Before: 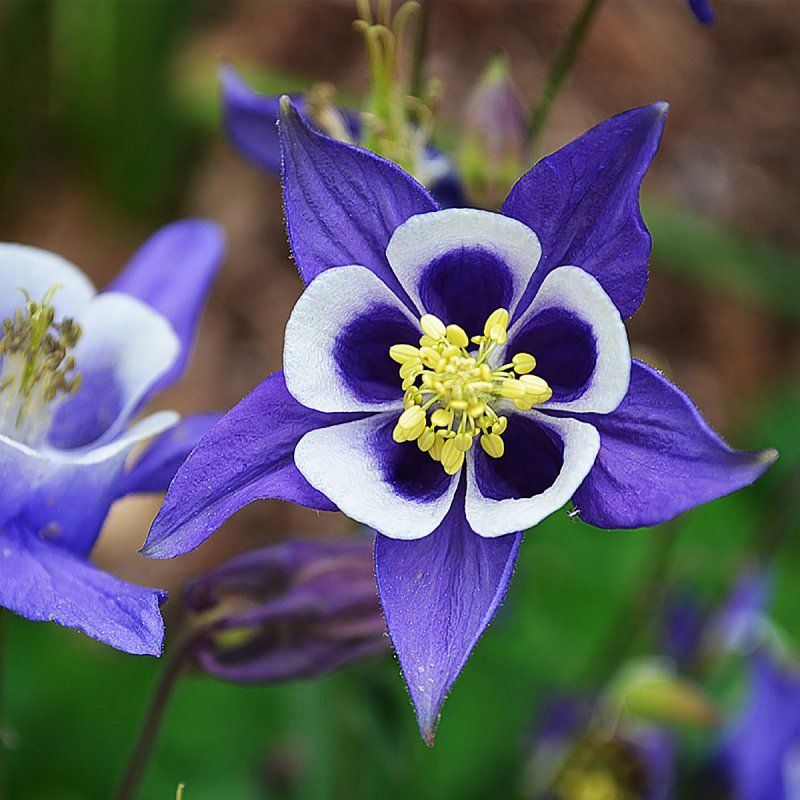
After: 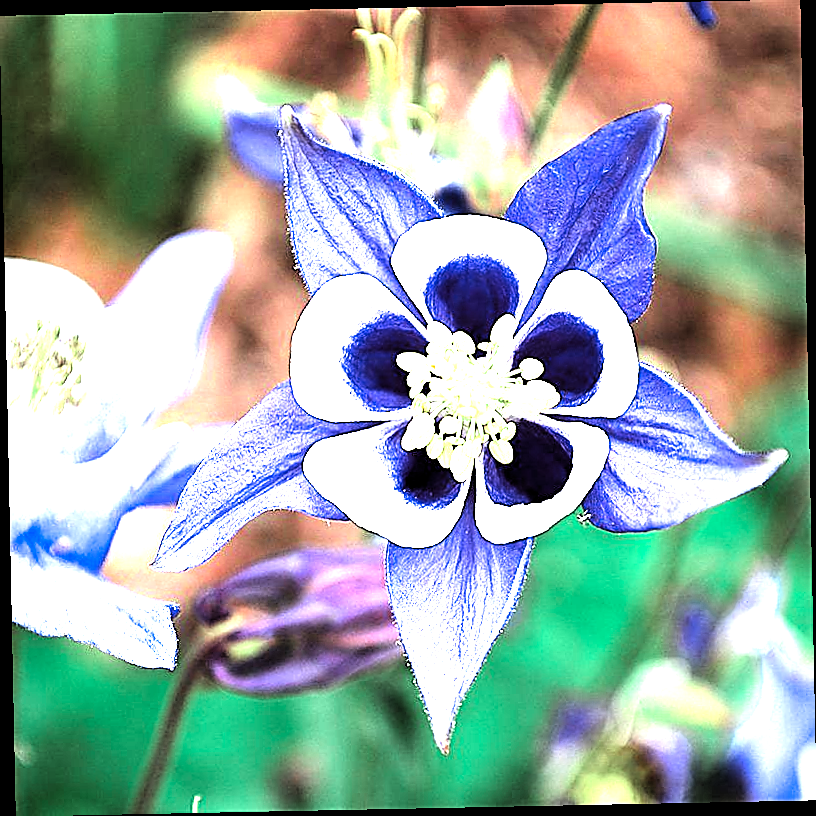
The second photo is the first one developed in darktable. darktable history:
exposure: black level correction 0, exposure 1.45 EV, compensate exposure bias true, compensate highlight preservation false
filmic rgb: black relative exposure -5 EV, hardness 2.88, contrast 1.3, highlights saturation mix -30%
rotate and perspective: rotation -1.17°, automatic cropping off
contrast brightness saturation: saturation -0.05
color zones: curves: ch0 [(0, 0.466) (0.128, 0.466) (0.25, 0.5) (0.375, 0.456) (0.5, 0.5) (0.625, 0.5) (0.737, 0.652) (0.875, 0.5)]; ch1 [(0, 0.603) (0.125, 0.618) (0.261, 0.348) (0.372, 0.353) (0.497, 0.363) (0.611, 0.45) (0.731, 0.427) (0.875, 0.518) (0.998, 0.652)]; ch2 [(0, 0.559) (0.125, 0.451) (0.253, 0.564) (0.37, 0.578) (0.5, 0.466) (0.625, 0.471) (0.731, 0.471) (0.88, 0.485)]
levels: levels [0.012, 0.367, 0.697]
sharpen: on, module defaults
